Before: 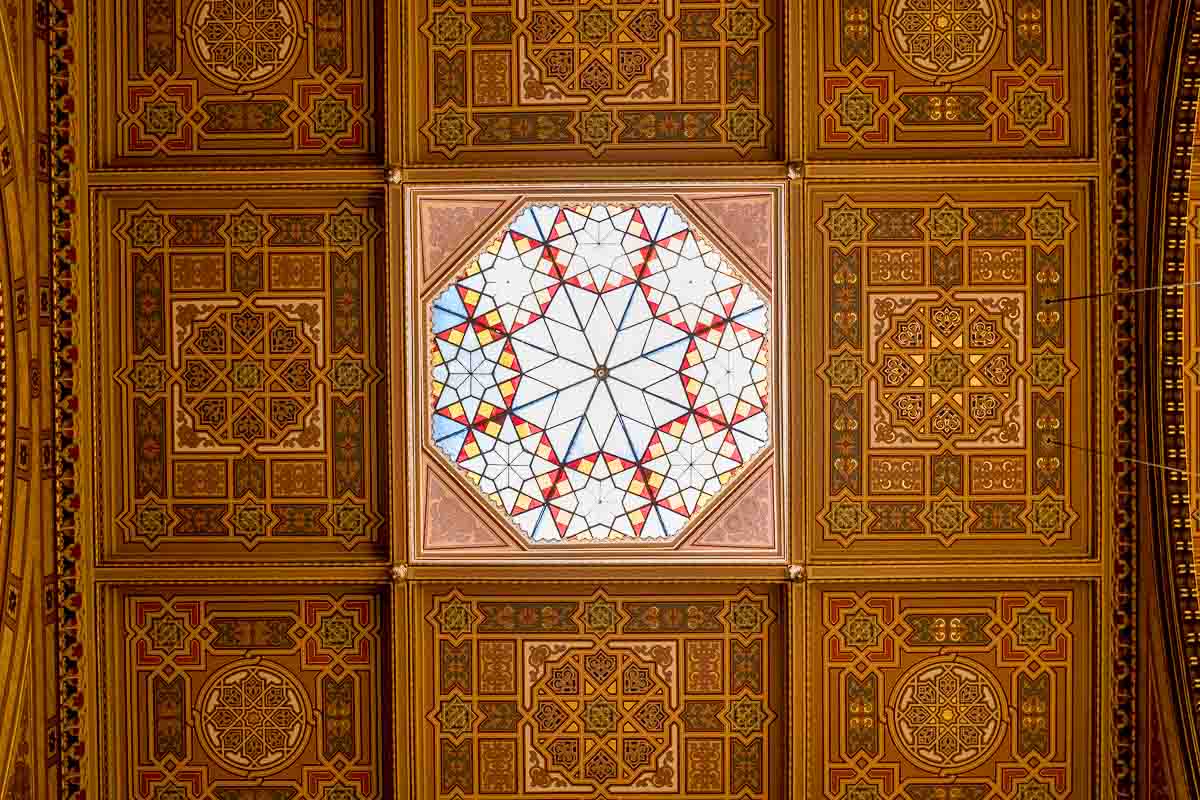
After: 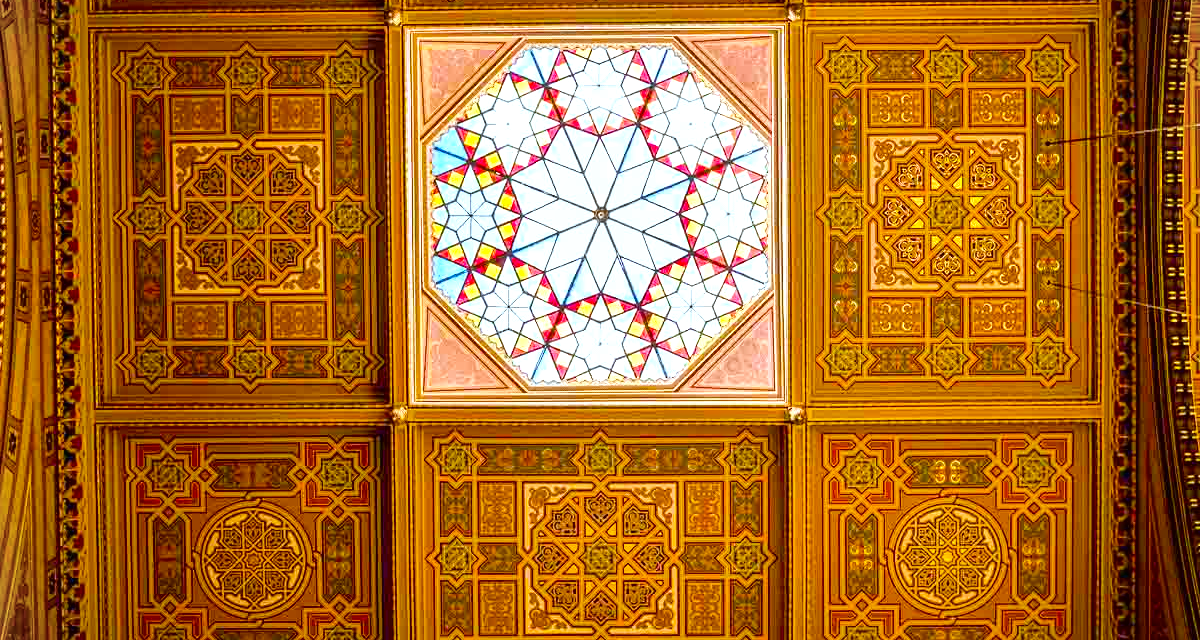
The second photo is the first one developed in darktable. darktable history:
shadows and highlights: shadows -88.03, highlights -35.45, shadows color adjustment 99.15%, highlights color adjustment 0%, soften with gaussian
white balance: red 0.925, blue 1.046
crop and rotate: top 19.998%
exposure: black level correction 0, exposure 0.7 EV, compensate exposure bias true, compensate highlight preservation false
color balance rgb: perceptual saturation grading › global saturation 25%, perceptual brilliance grading › mid-tones 10%, perceptual brilliance grading › shadows 15%, global vibrance 20%
contrast brightness saturation: contrast 0.1, brightness 0.03, saturation 0.09
tone equalizer: on, module defaults
vignetting: fall-off start 91.19%
